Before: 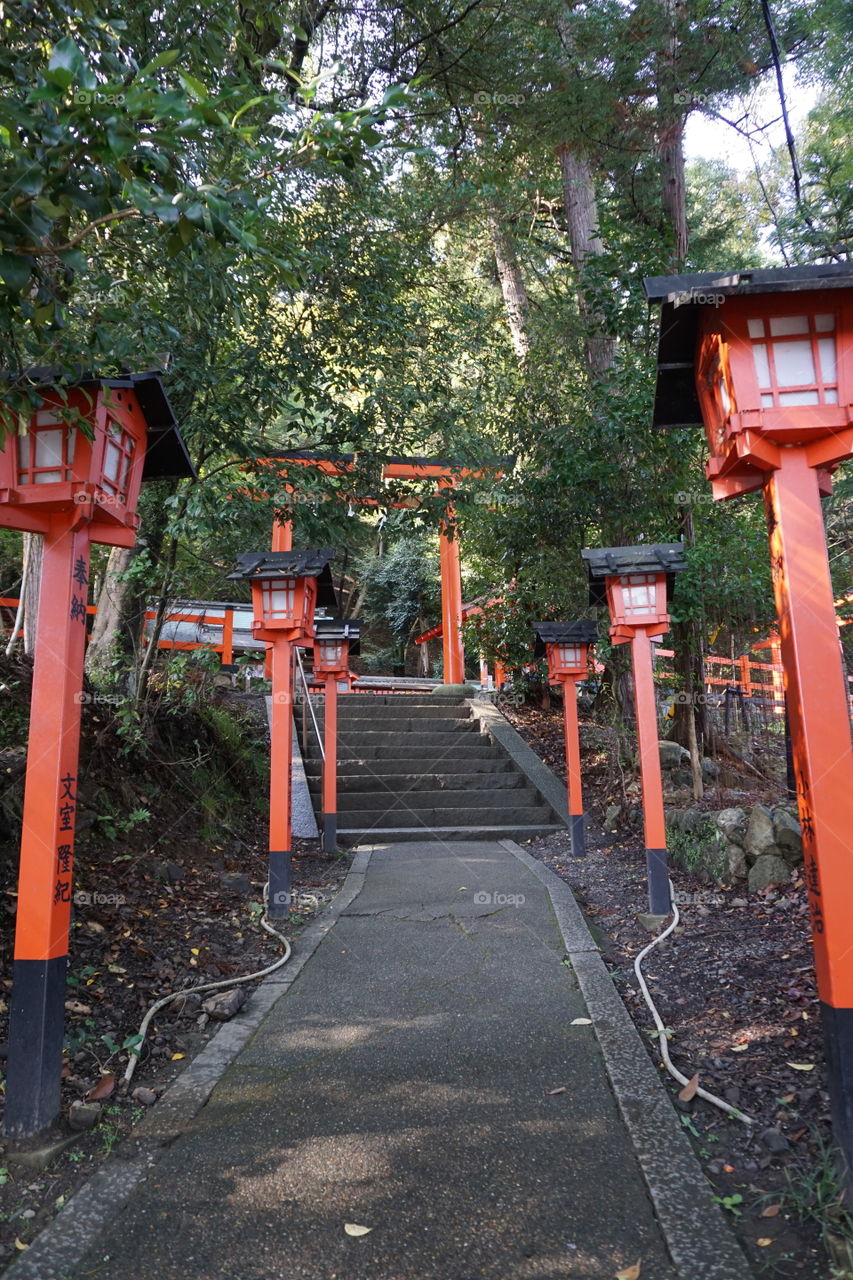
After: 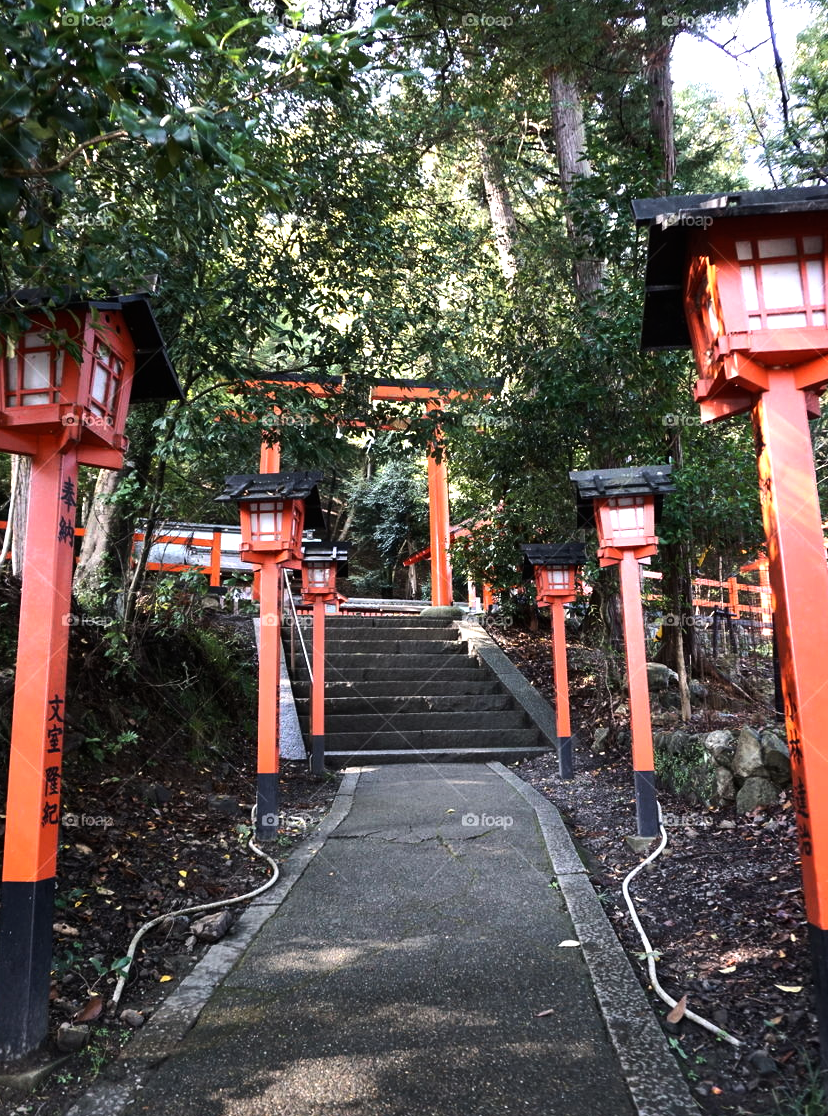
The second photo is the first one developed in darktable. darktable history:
crop: left 1.507%, top 6.147%, right 1.379%, bottom 6.637%
tone equalizer: -8 EV -1.08 EV, -7 EV -1.01 EV, -6 EV -0.867 EV, -5 EV -0.578 EV, -3 EV 0.578 EV, -2 EV 0.867 EV, -1 EV 1.01 EV, +0 EV 1.08 EV, edges refinement/feathering 500, mask exposure compensation -1.57 EV, preserve details no
